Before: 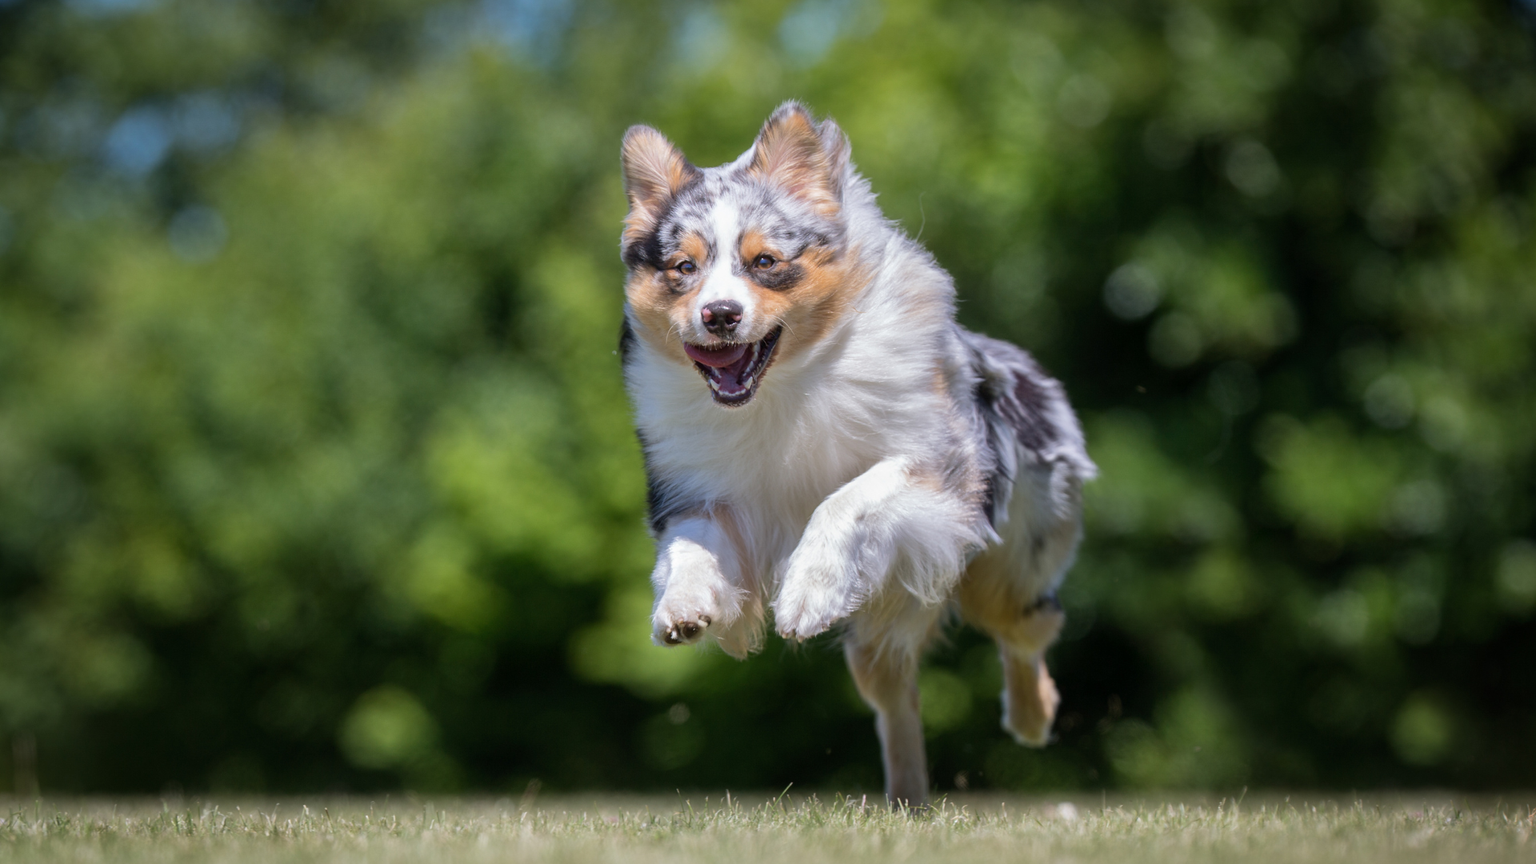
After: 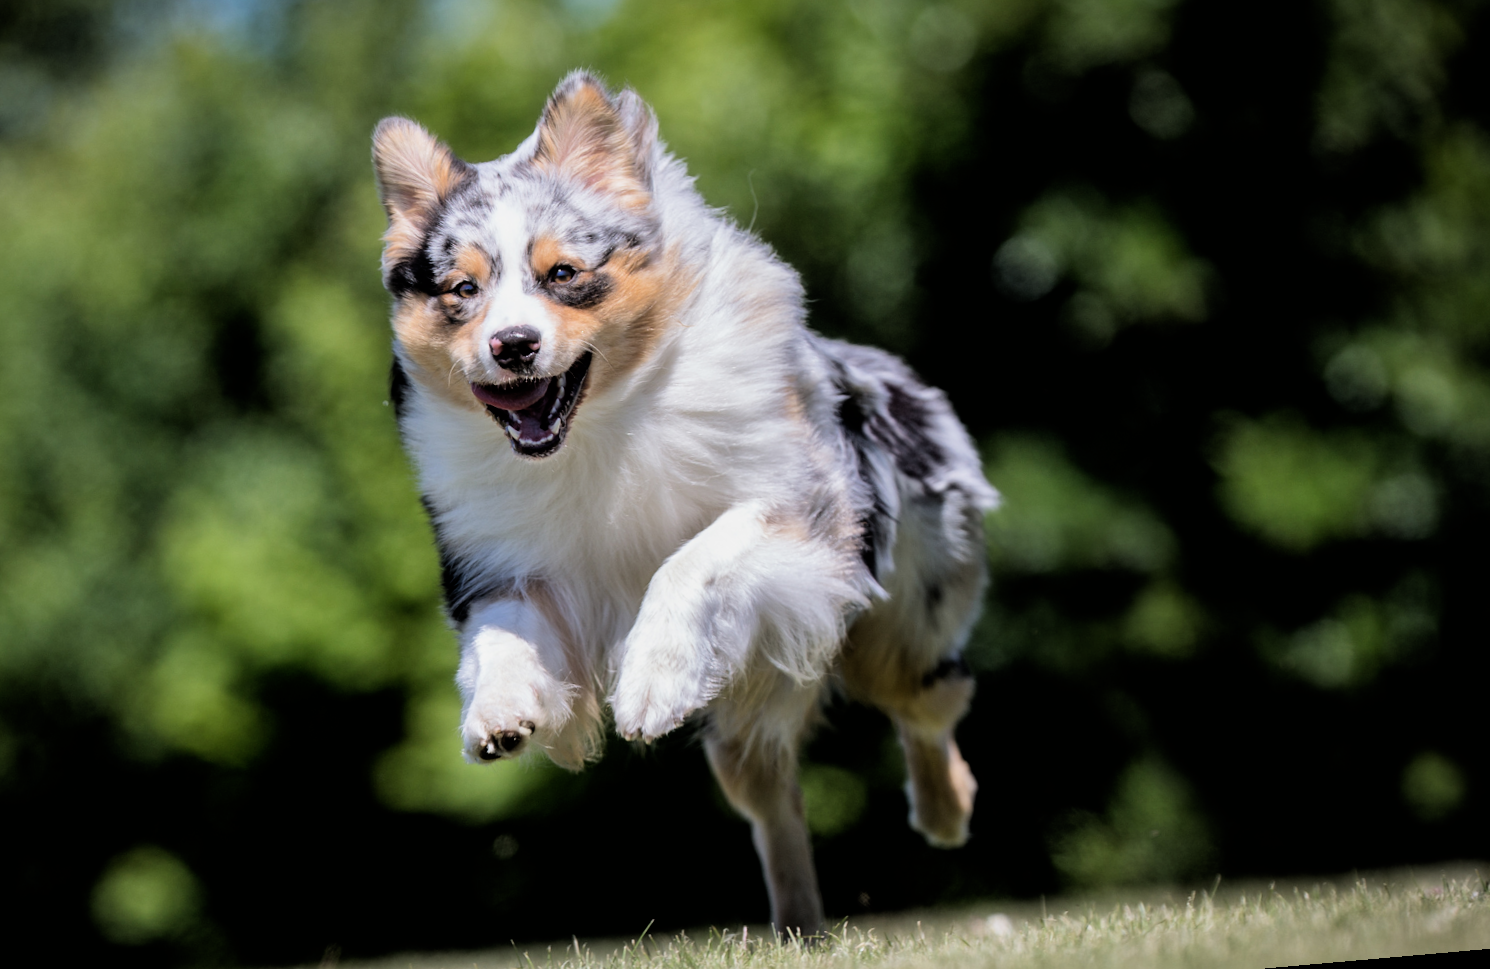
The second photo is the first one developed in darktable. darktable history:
filmic rgb: black relative exposure -4 EV, white relative exposure 3 EV, hardness 3.02, contrast 1.4
crop: left 17.582%, bottom 0.031%
rotate and perspective: rotation -5°, crop left 0.05, crop right 0.952, crop top 0.11, crop bottom 0.89
